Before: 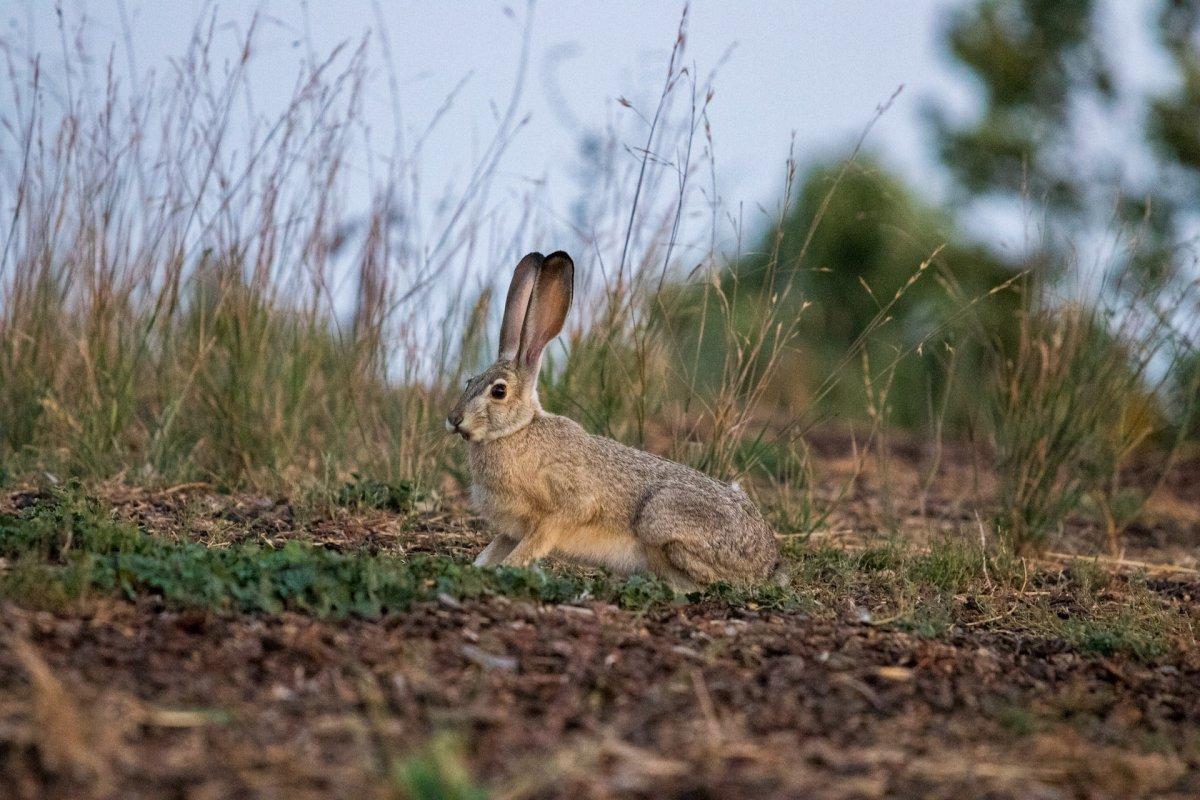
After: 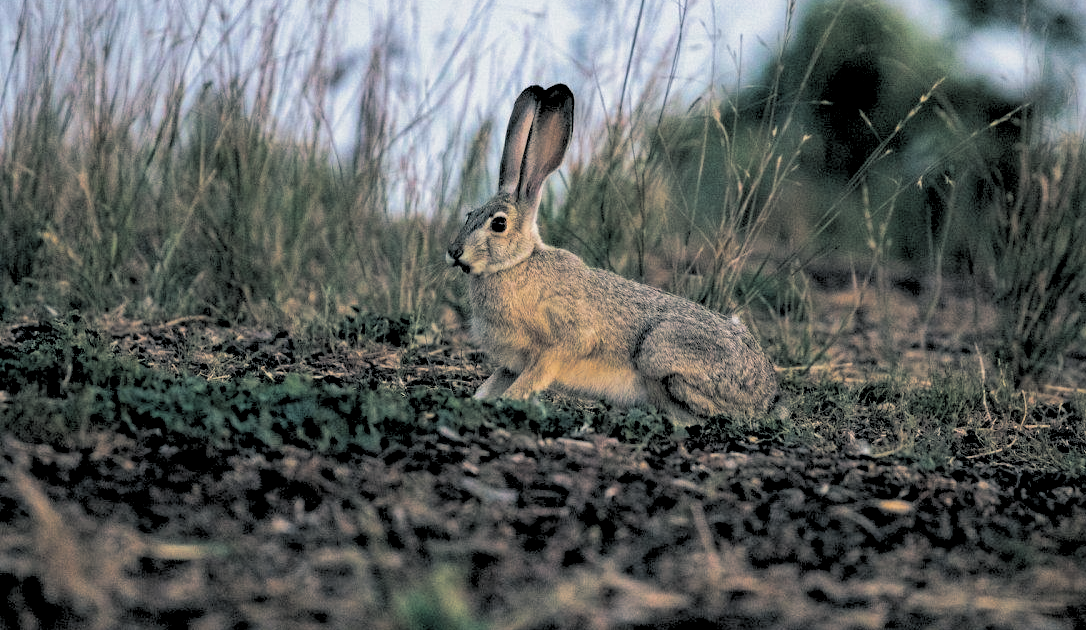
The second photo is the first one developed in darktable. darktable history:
split-toning: shadows › hue 205.2°, shadows › saturation 0.29, highlights › hue 50.4°, highlights › saturation 0.38, balance -49.9
color correction: highlights b* 3
crop: top 20.916%, right 9.437%, bottom 0.316%
rgb levels: levels [[0.029, 0.461, 0.922], [0, 0.5, 1], [0, 0.5, 1]]
